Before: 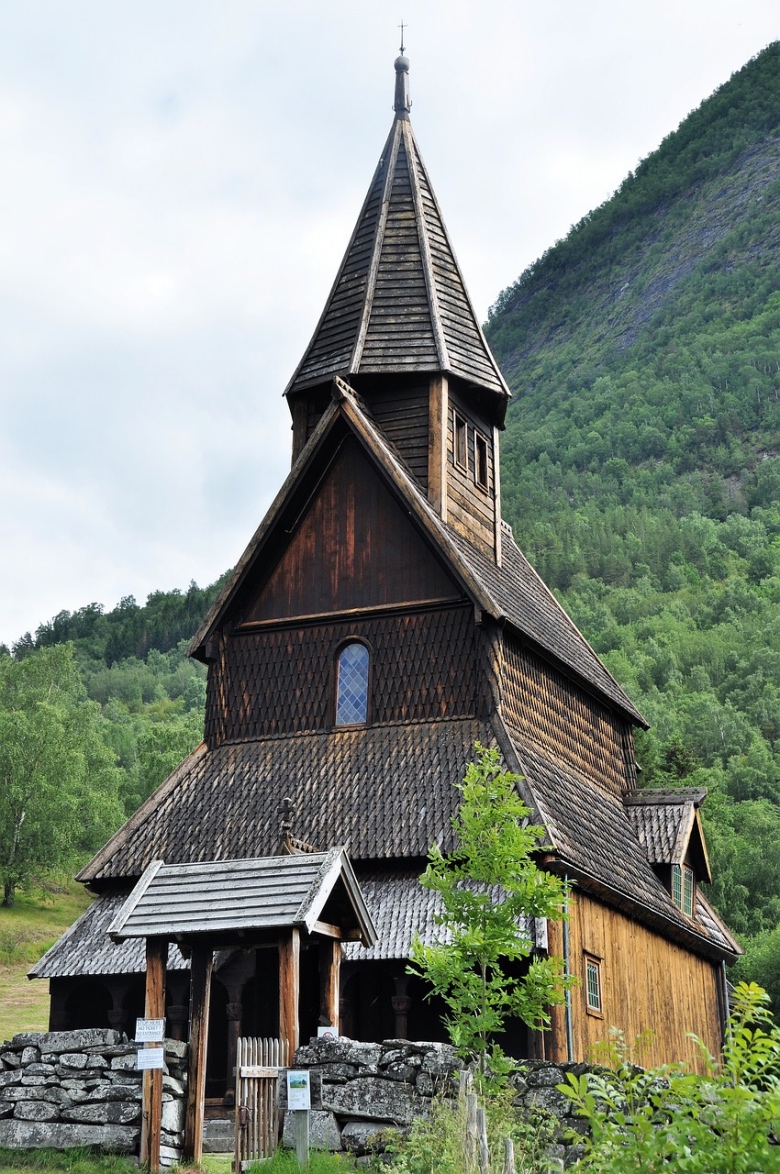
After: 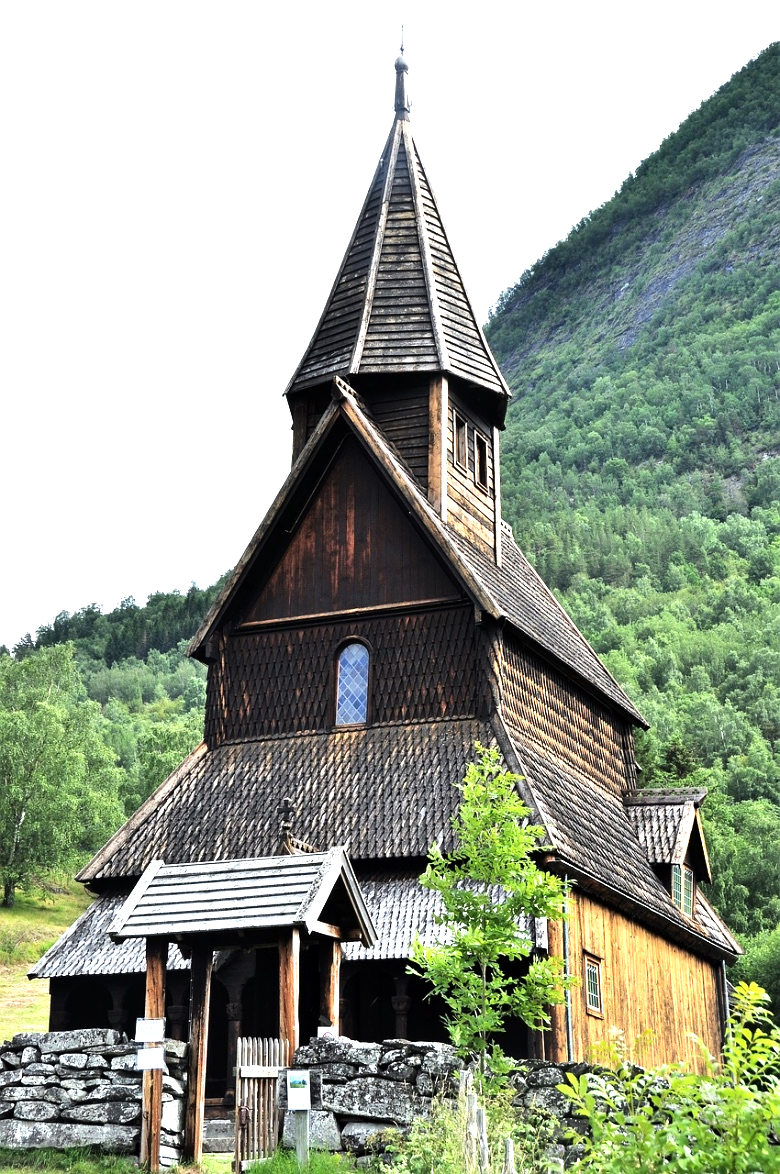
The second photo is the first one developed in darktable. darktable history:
tone equalizer: -8 EV -0.75 EV, -7 EV -0.7 EV, -6 EV -0.6 EV, -5 EV -0.4 EV, -3 EV 0.4 EV, -2 EV 0.6 EV, -1 EV 0.7 EV, +0 EV 0.75 EV, edges refinement/feathering 500, mask exposure compensation -1.57 EV, preserve details no
exposure: black level correction 0.001, exposure 0.5 EV, compensate exposure bias true, compensate highlight preservation false
